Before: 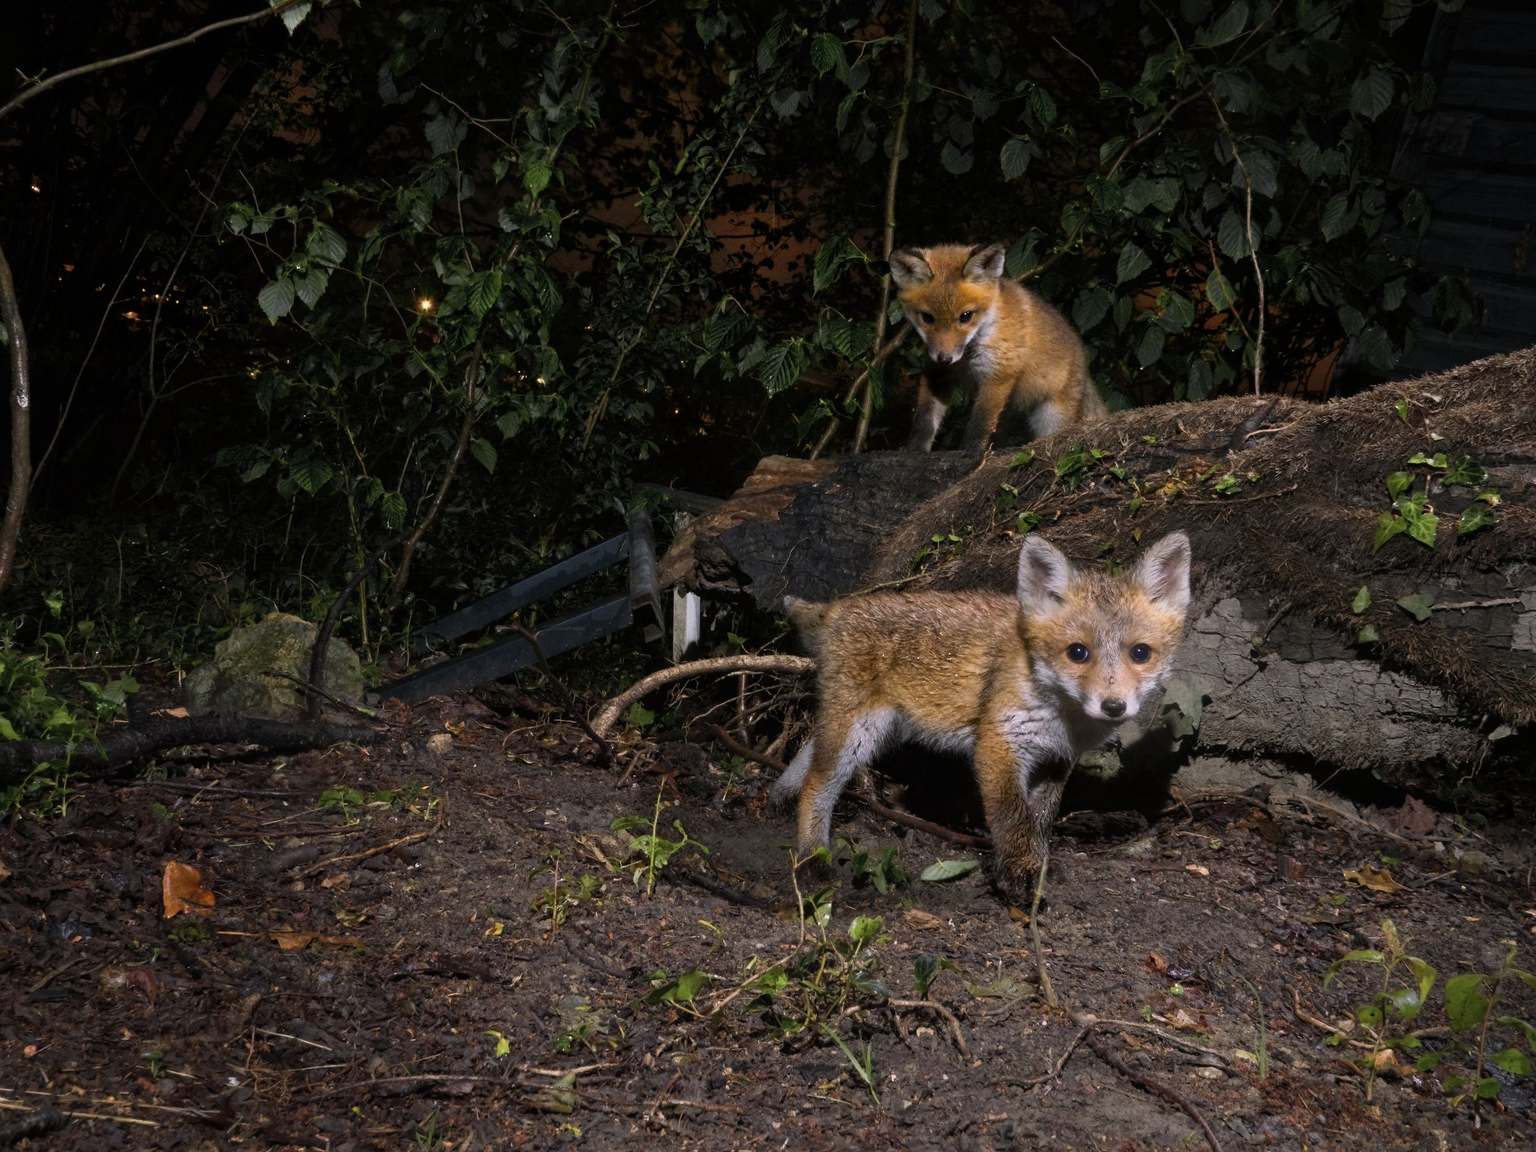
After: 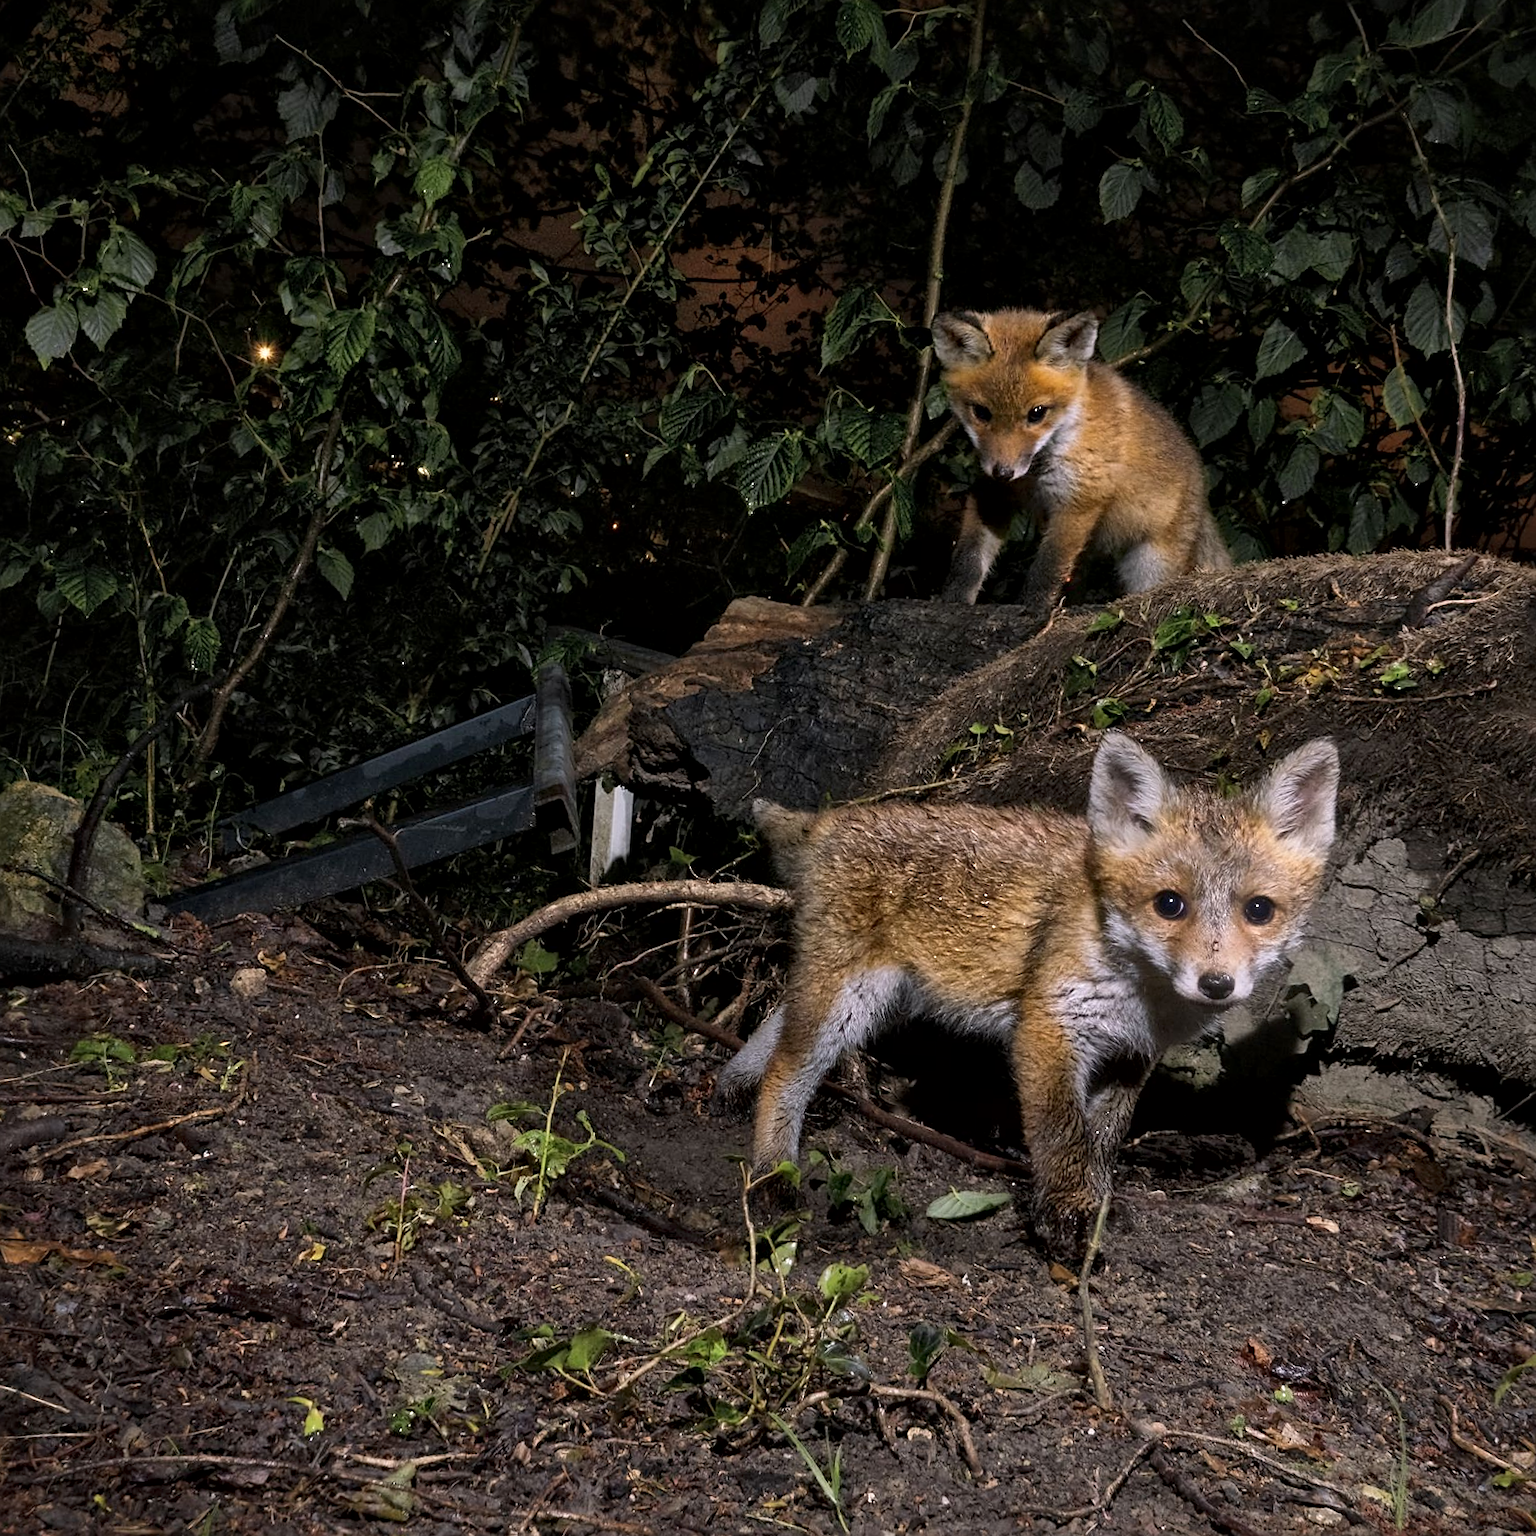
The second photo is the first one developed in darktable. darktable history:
local contrast: mode bilateral grid, contrast 20, coarseness 50, detail 140%, midtone range 0.2
sharpen: on, module defaults
crop and rotate: angle -3.27°, left 14.277%, top 0.028%, right 10.766%, bottom 0.028%
